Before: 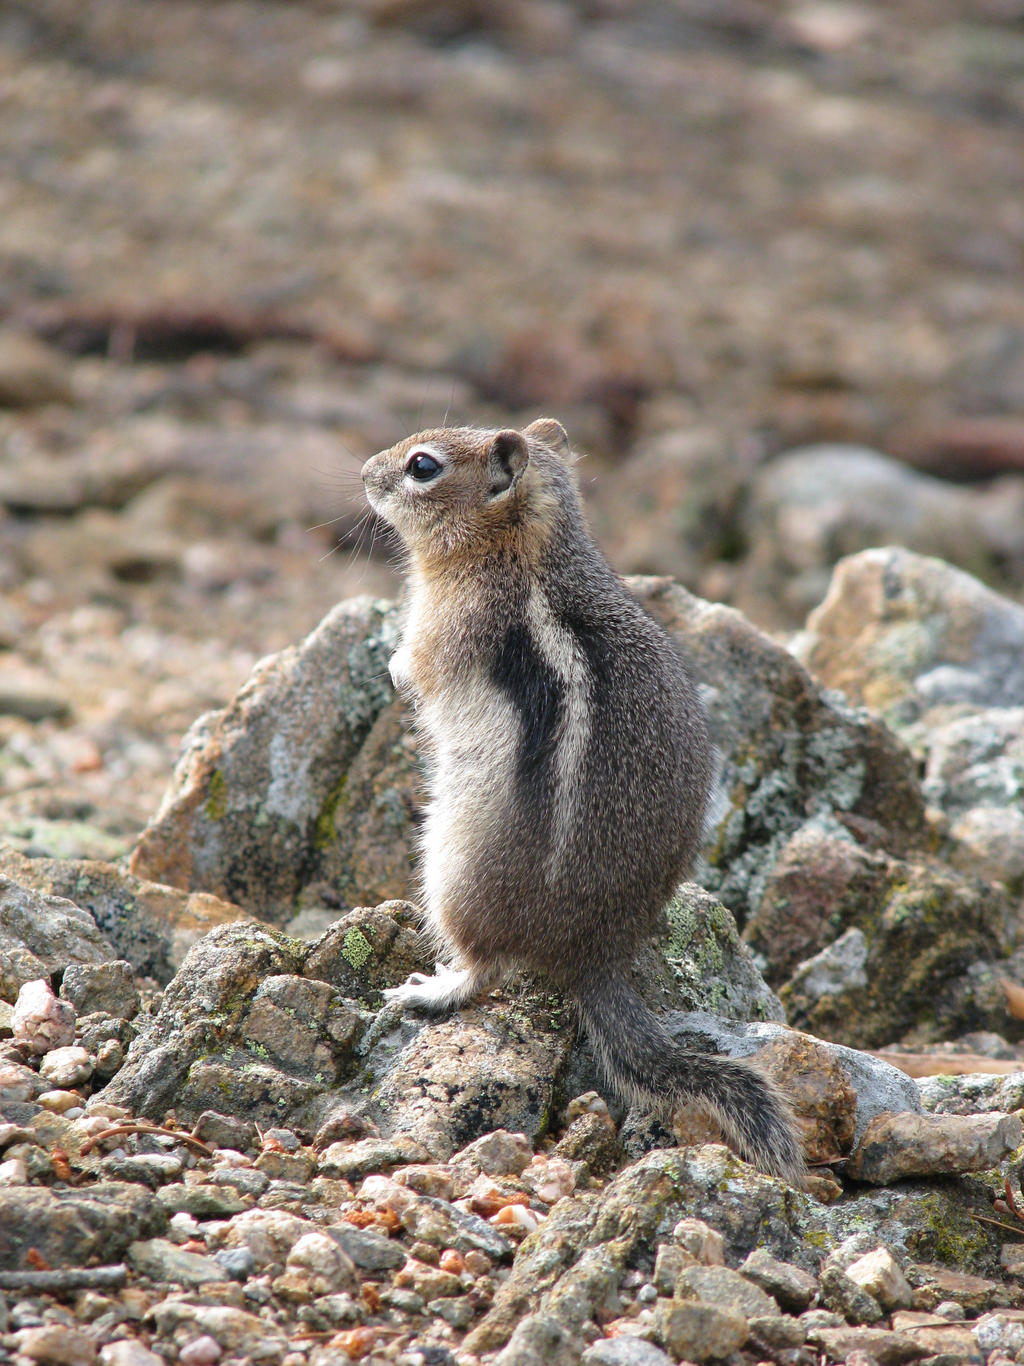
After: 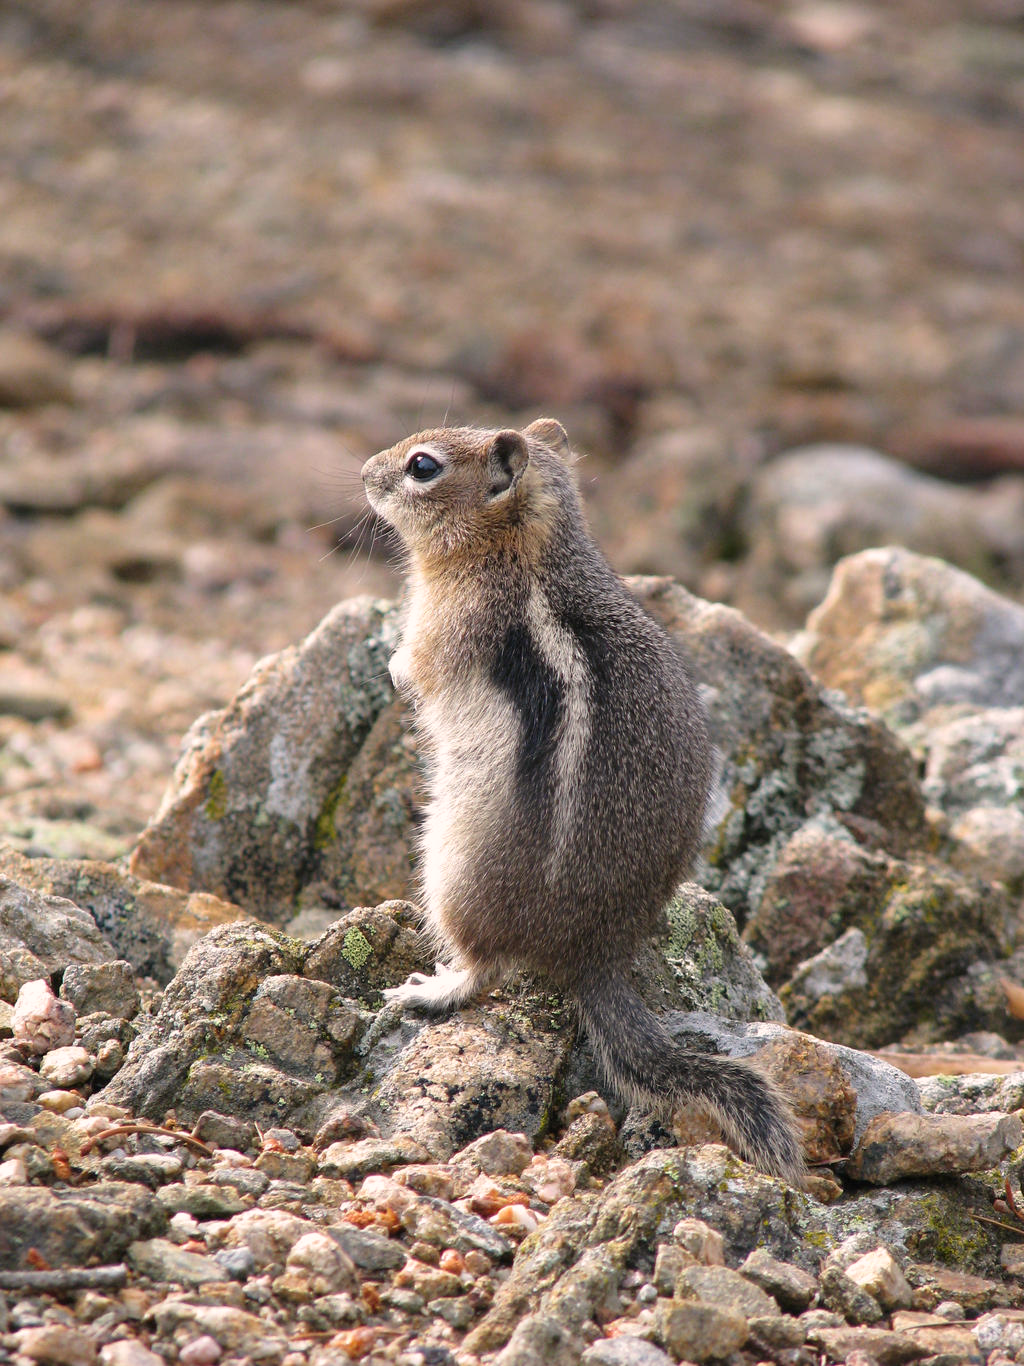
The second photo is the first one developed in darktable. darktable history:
color correction: highlights a* 5.83, highlights b* 4.87
